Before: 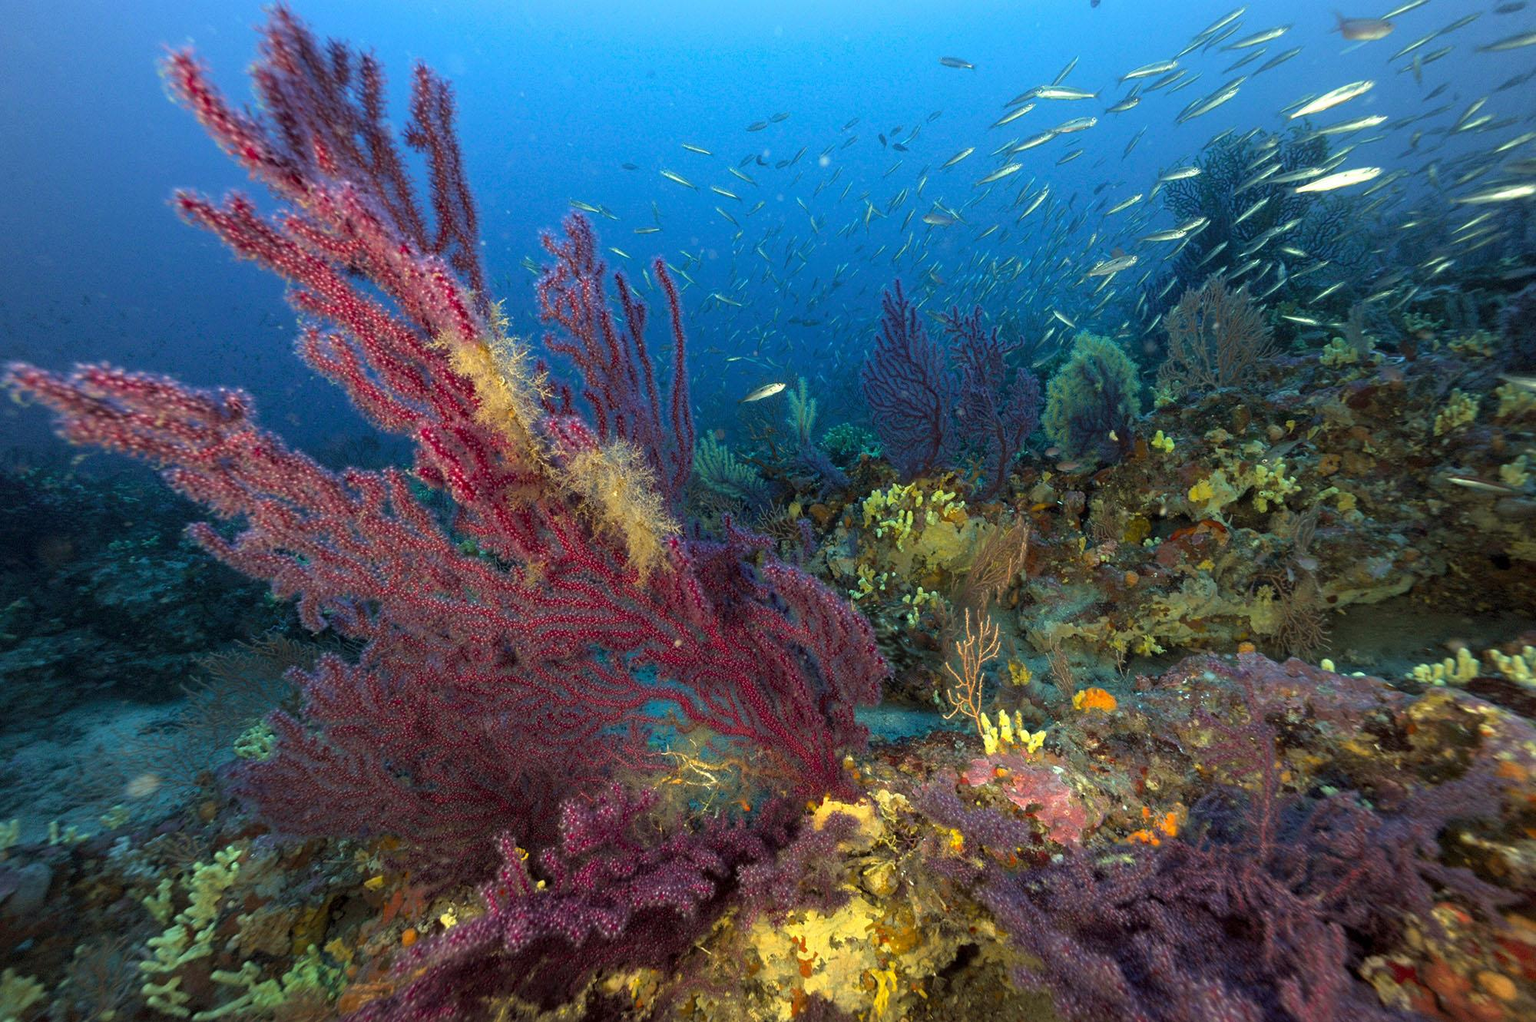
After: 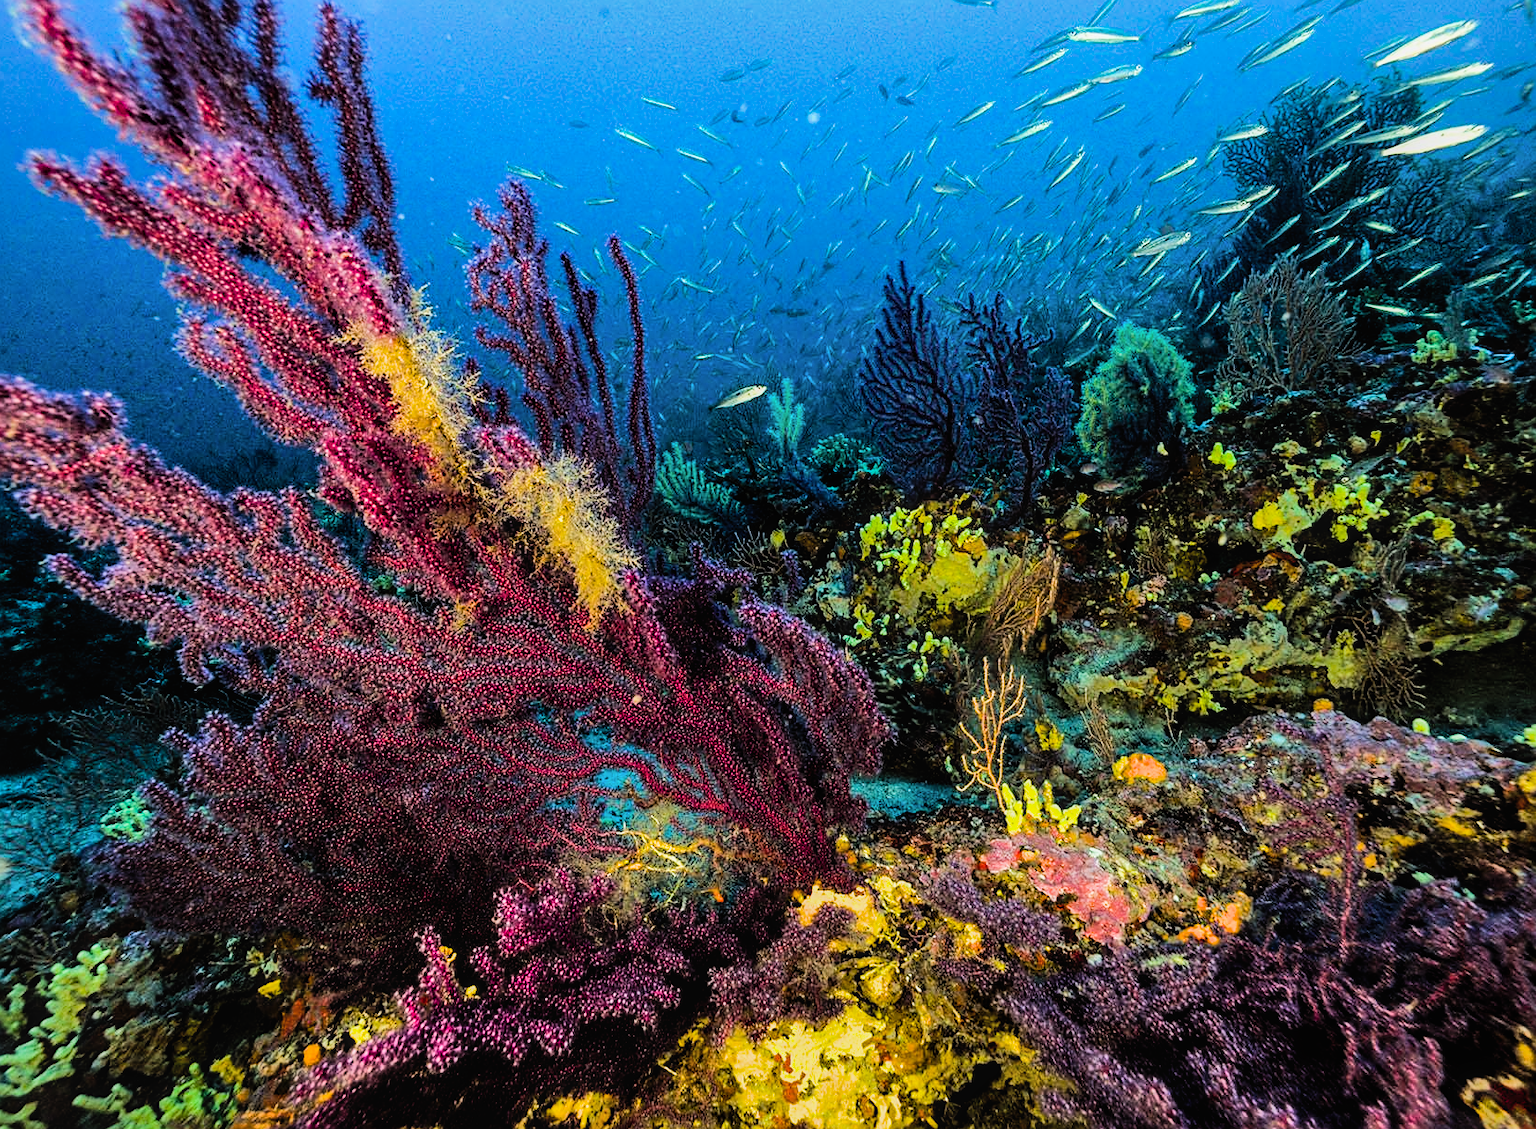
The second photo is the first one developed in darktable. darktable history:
filmic rgb: black relative exposure -5 EV, hardness 2.88, contrast 1.3, highlights saturation mix -30%
white balance: emerald 1
shadows and highlights: low approximation 0.01, soften with gaussian
sharpen: on, module defaults
crop: left 9.807%, top 6.259%, right 7.334%, bottom 2.177%
local contrast: detail 110%
color balance rgb: linear chroma grading › global chroma 15%, perceptual saturation grading › global saturation 30%
tone equalizer: -8 EV -0.75 EV, -7 EV -0.7 EV, -6 EV -0.6 EV, -5 EV -0.4 EV, -3 EV 0.4 EV, -2 EV 0.6 EV, -1 EV 0.7 EV, +0 EV 0.75 EV, edges refinement/feathering 500, mask exposure compensation -1.57 EV, preserve details no
